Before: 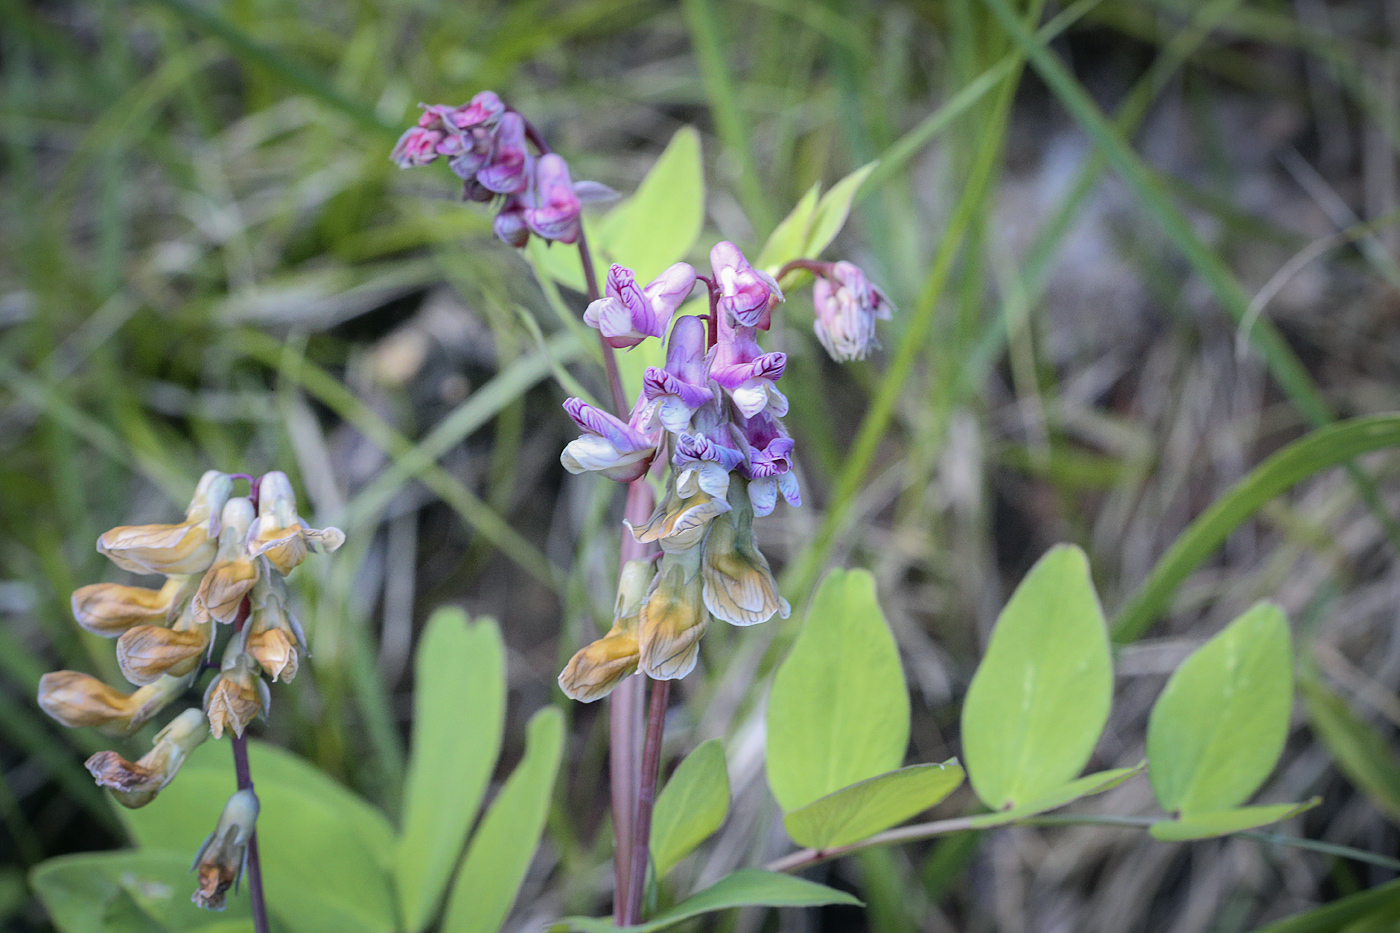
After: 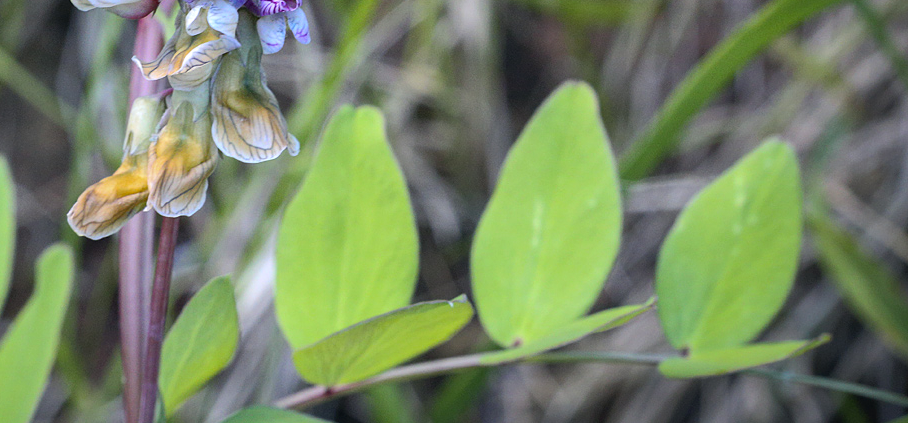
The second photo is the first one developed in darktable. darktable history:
crop and rotate: left 35.131%, top 49.814%, bottom 4.776%
tone curve: curves: ch0 [(0, 0) (0.003, 0.003) (0.011, 0.011) (0.025, 0.025) (0.044, 0.044) (0.069, 0.069) (0.1, 0.099) (0.136, 0.135) (0.177, 0.176) (0.224, 0.223) (0.277, 0.275) (0.335, 0.333) (0.399, 0.396) (0.468, 0.465) (0.543, 0.541) (0.623, 0.622) (0.709, 0.708) (0.801, 0.8) (0.898, 0.897) (1, 1)], color space Lab, independent channels, preserve colors none
shadows and highlights: shadows 32.08, highlights -32.18, soften with gaussian
color balance rgb: perceptual saturation grading › global saturation 15.044%, perceptual brilliance grading › highlights 14.152%, perceptual brilliance grading › shadows -19.48%, contrast -10.236%
